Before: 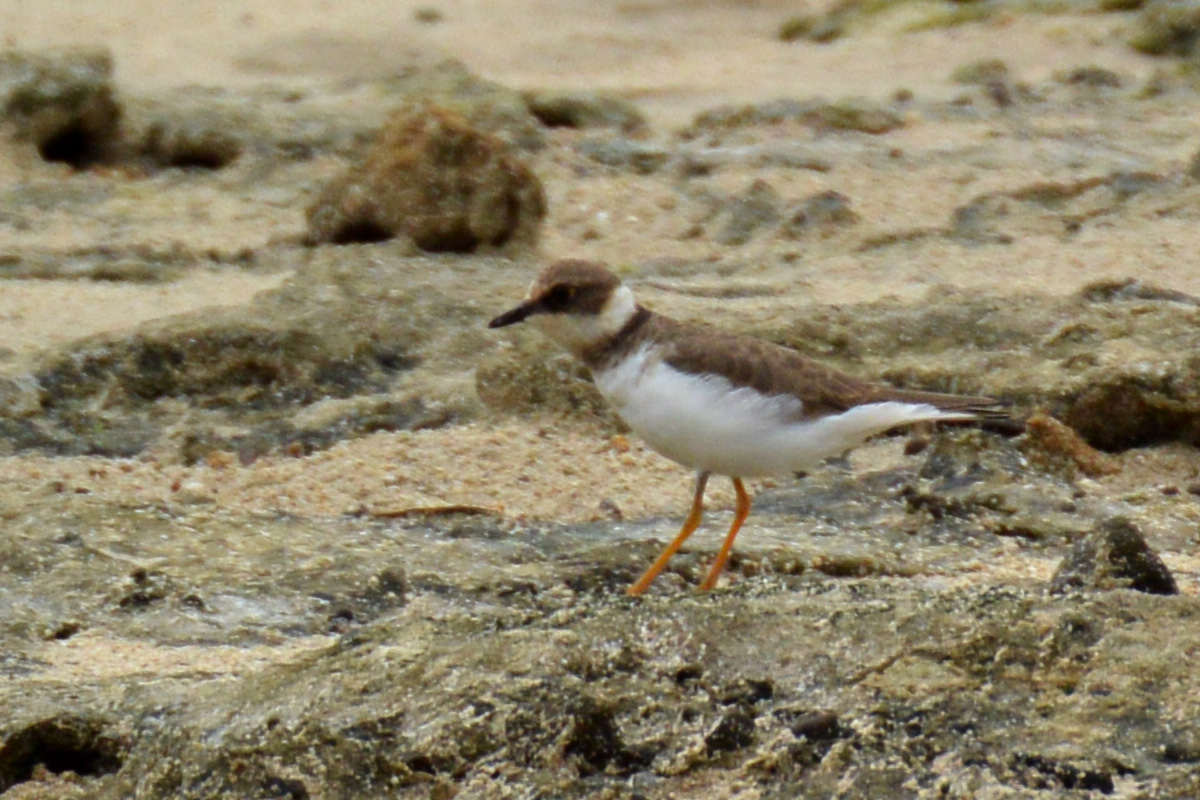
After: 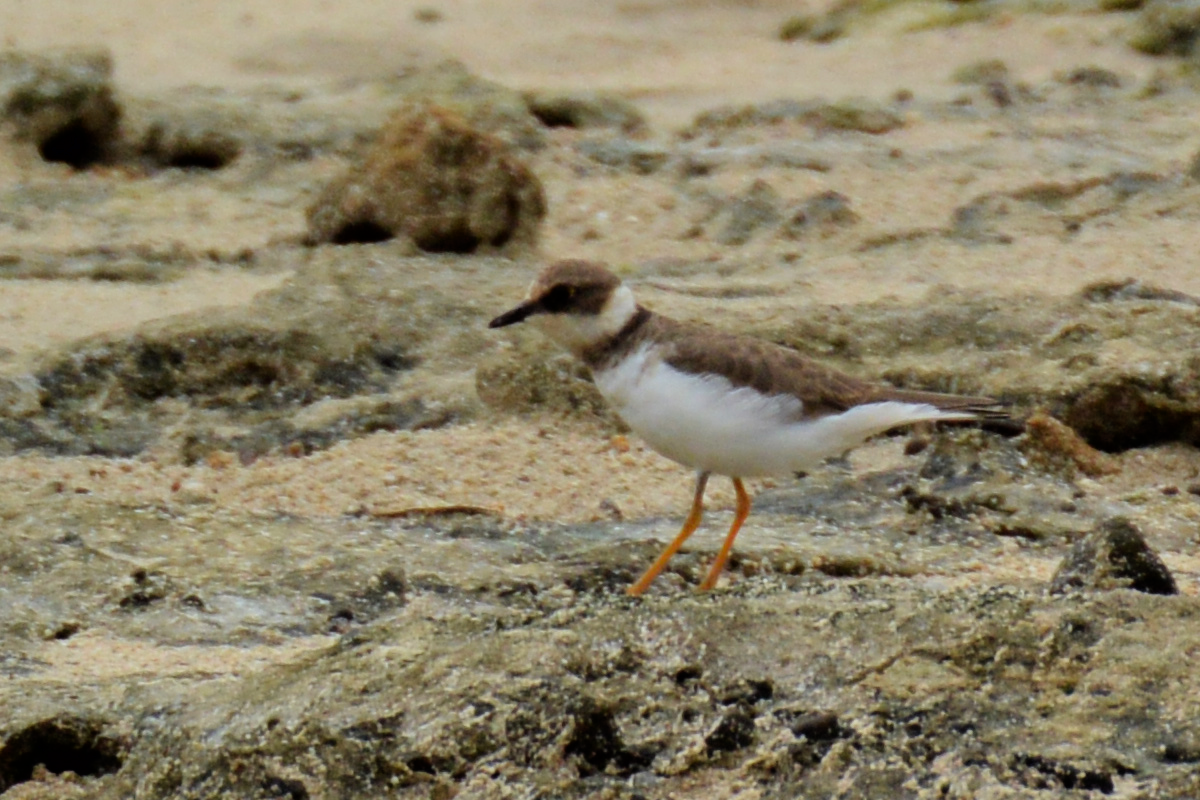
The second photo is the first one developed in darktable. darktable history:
filmic rgb: black relative exposure -8.01 EV, white relative exposure 3.85 EV, hardness 4.3, color science v6 (2022)
